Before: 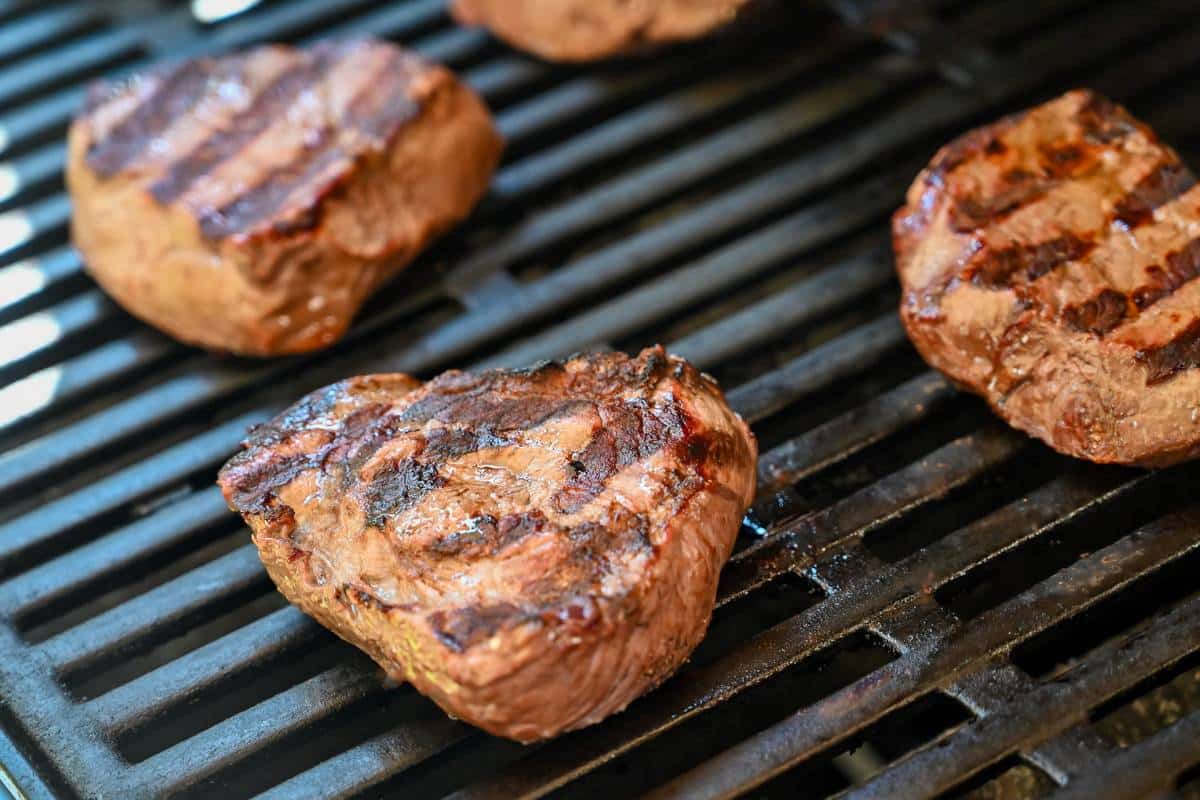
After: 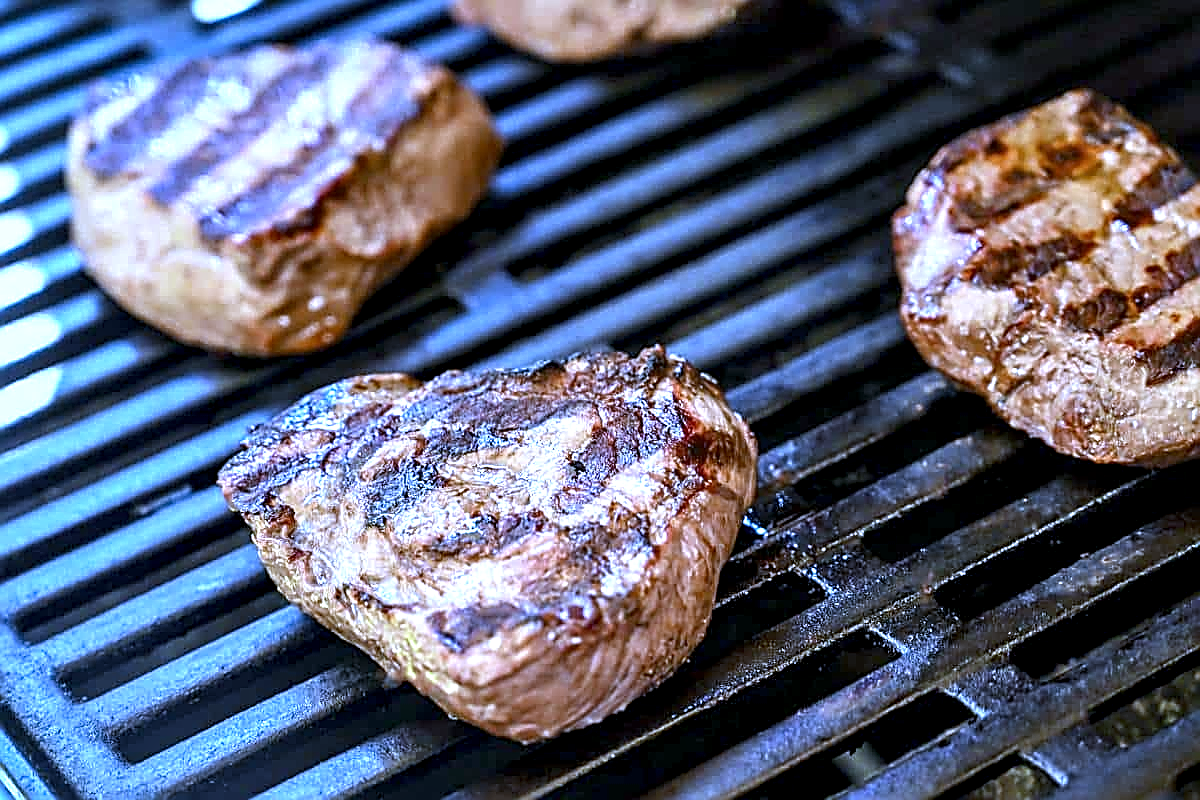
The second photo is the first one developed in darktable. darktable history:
exposure: exposure 0.6 EV, compensate highlight preservation false
white balance: red 0.766, blue 1.537
local contrast: detail 135%, midtone range 0.75
sharpen: amount 1
